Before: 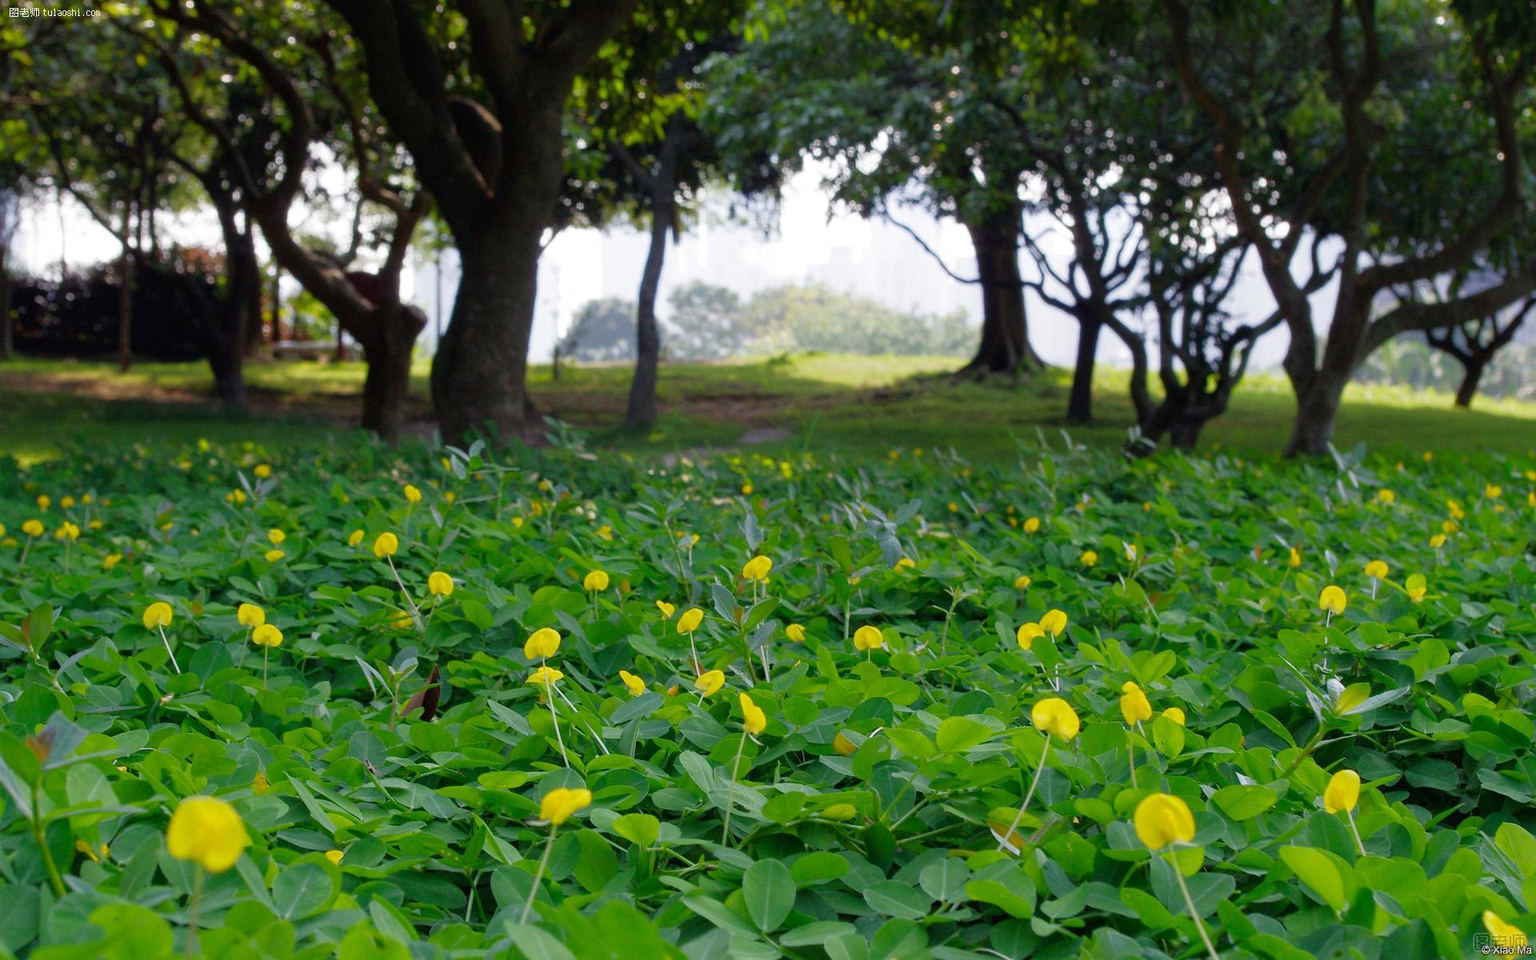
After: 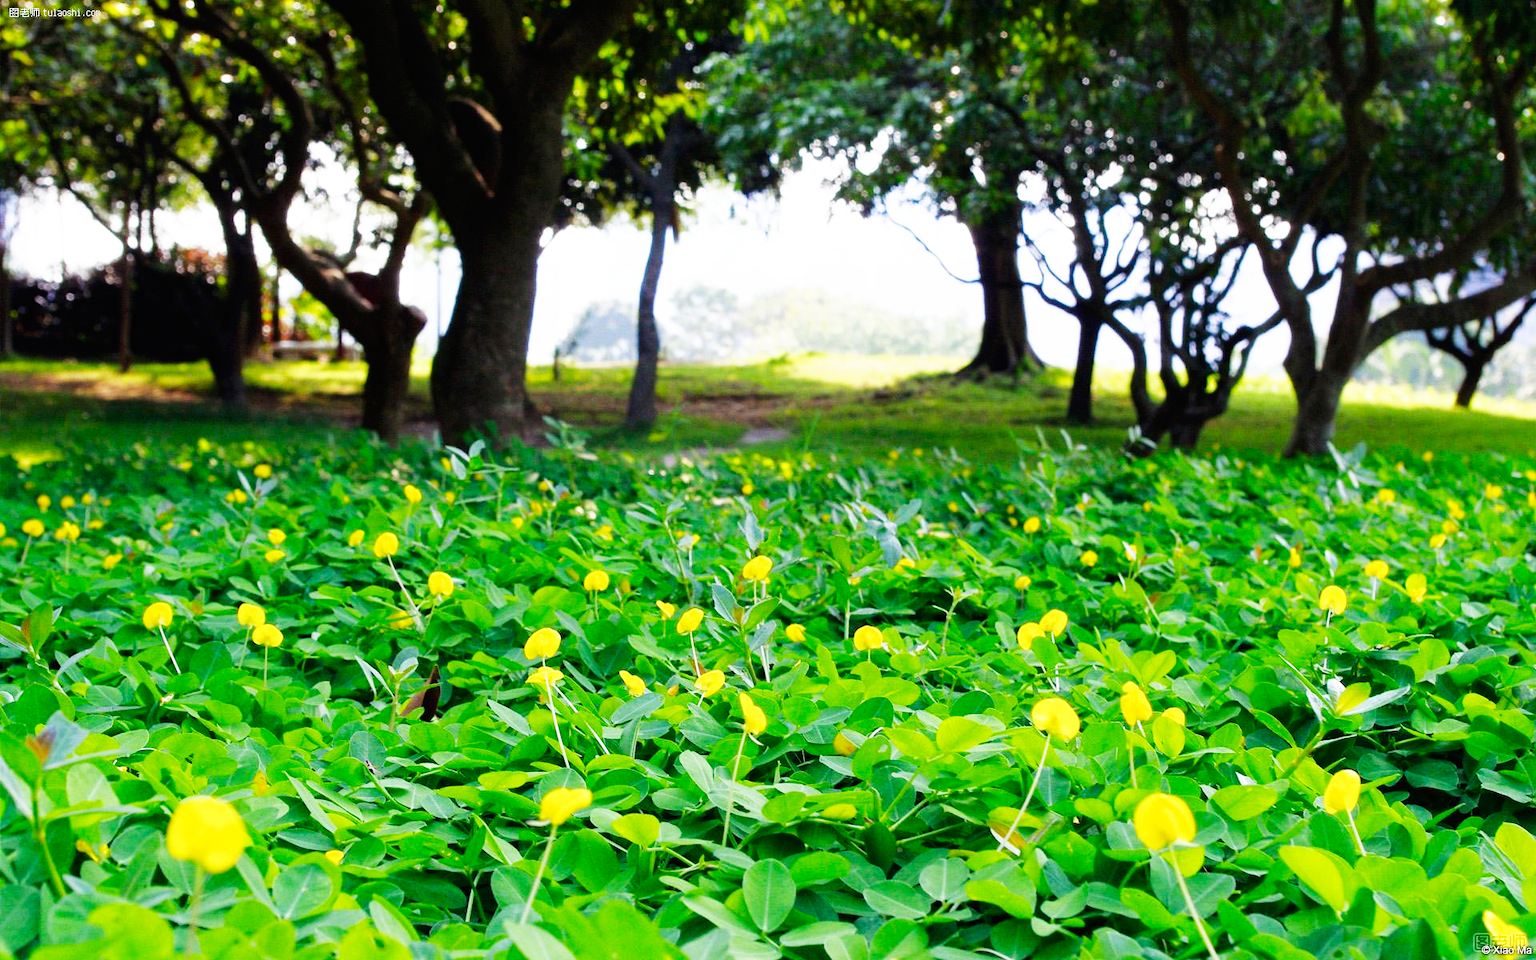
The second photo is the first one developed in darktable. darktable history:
base curve: curves: ch0 [(0, 0) (0.007, 0.004) (0.027, 0.03) (0.046, 0.07) (0.207, 0.54) (0.442, 0.872) (0.673, 0.972) (1, 1)], preserve colors none
color zones: curves: ch0 [(0.068, 0.464) (0.25, 0.5) (0.48, 0.508) (0.75, 0.536) (0.886, 0.476) (0.967, 0.456)]; ch1 [(0.066, 0.456) (0.25, 0.5) (0.616, 0.508) (0.746, 0.56) (0.934, 0.444)], mix 32.53%
